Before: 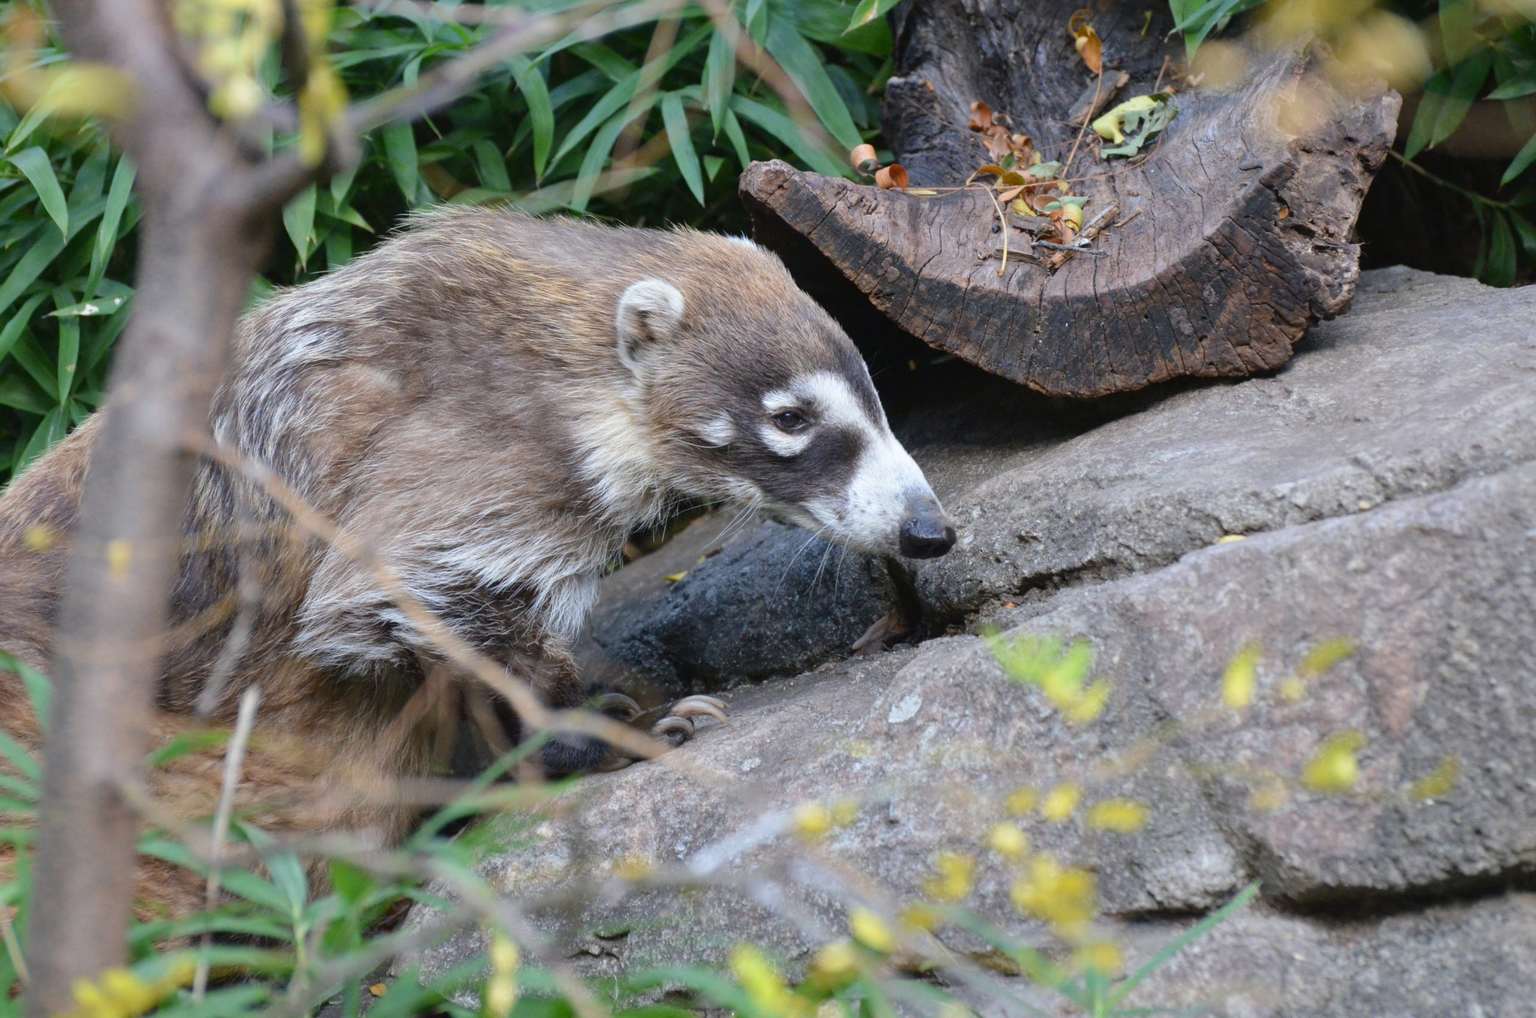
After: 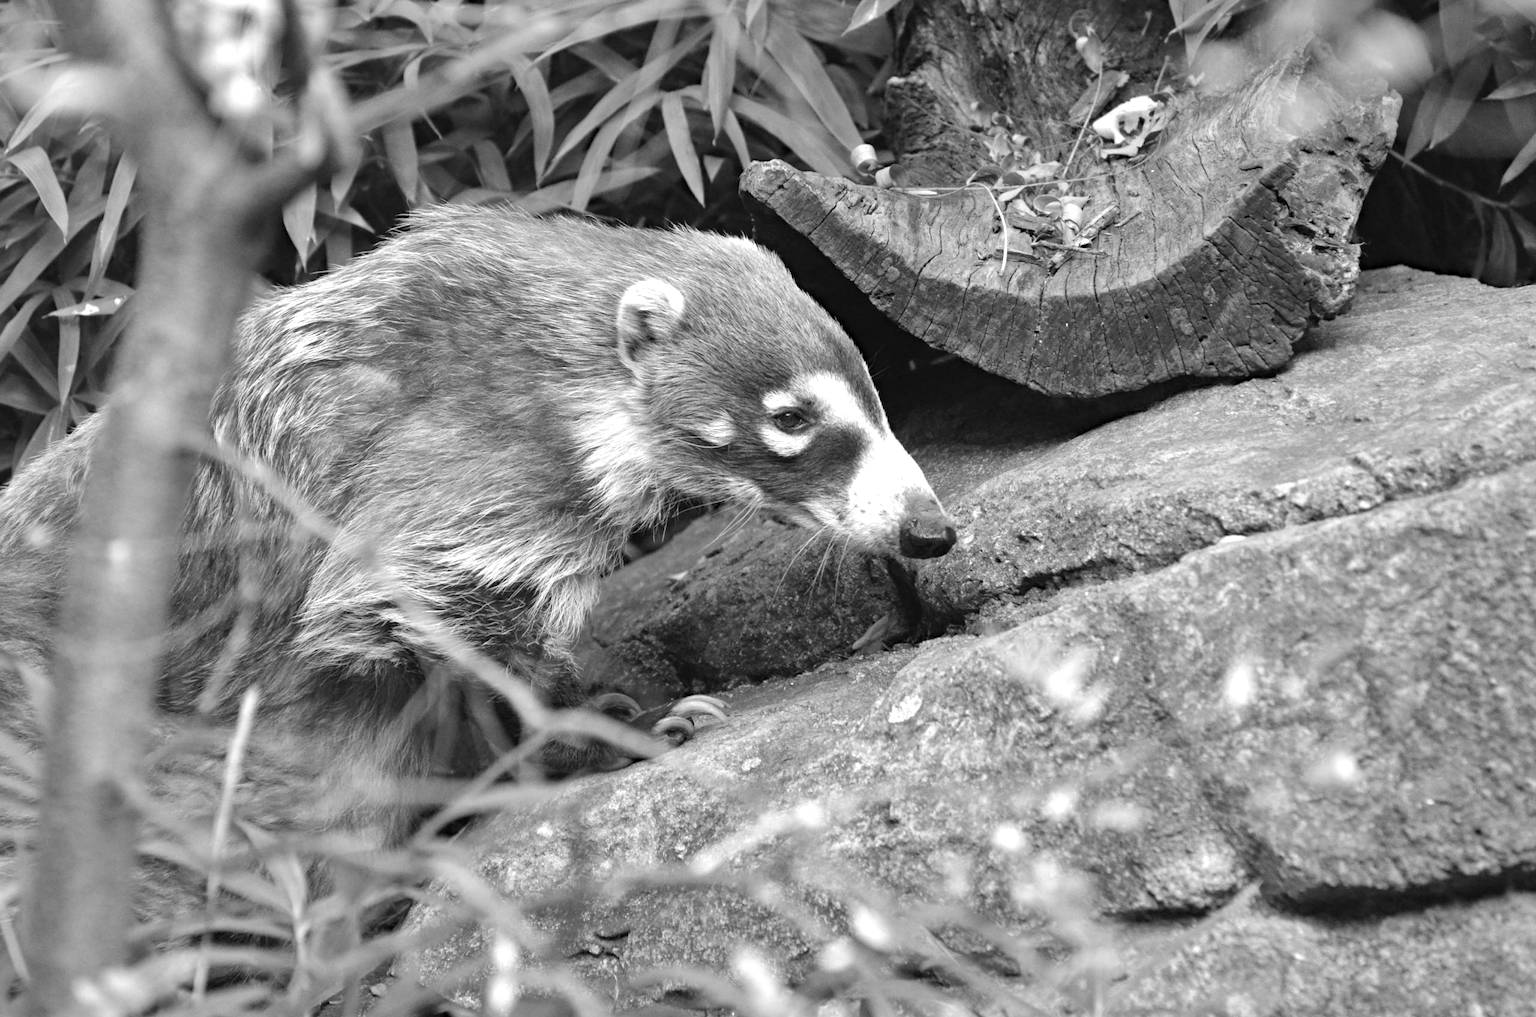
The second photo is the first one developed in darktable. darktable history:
exposure: black level correction 0, exposure 0.7 EV, compensate exposure bias true, compensate highlight preservation false
shadows and highlights: shadows 43.71, white point adjustment -1.46, soften with gaussian
haze removal: adaptive false
color calibration: illuminant as shot in camera, x 0.358, y 0.373, temperature 4628.91 K
monochrome: on, module defaults
